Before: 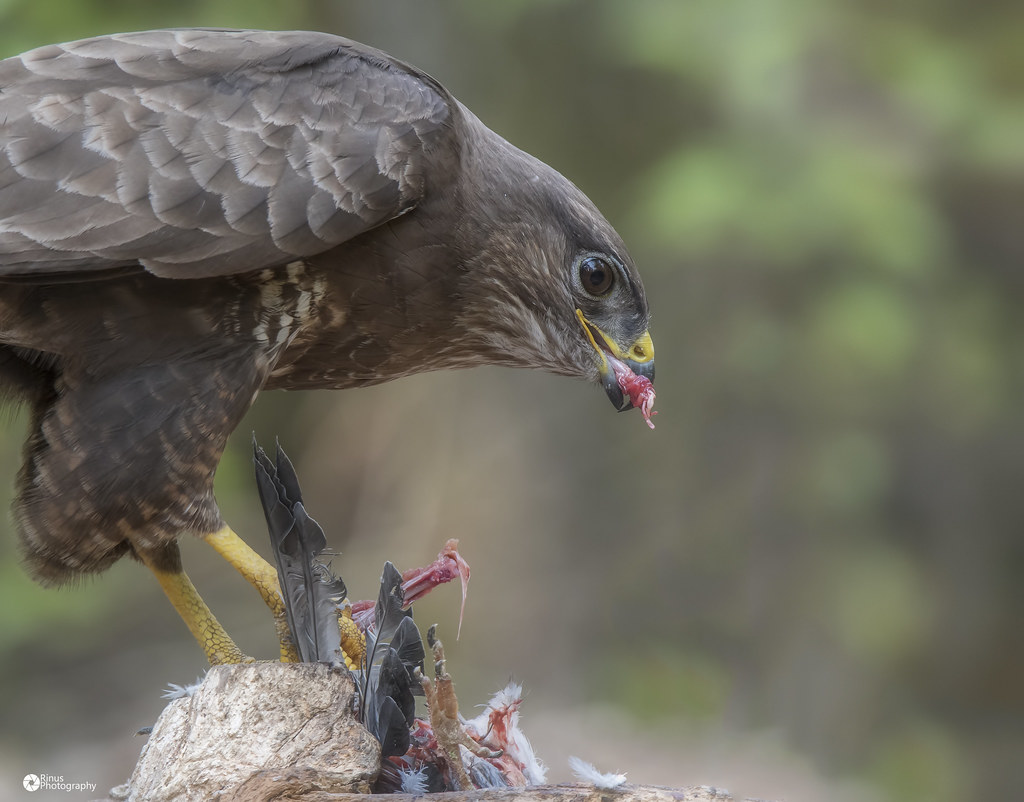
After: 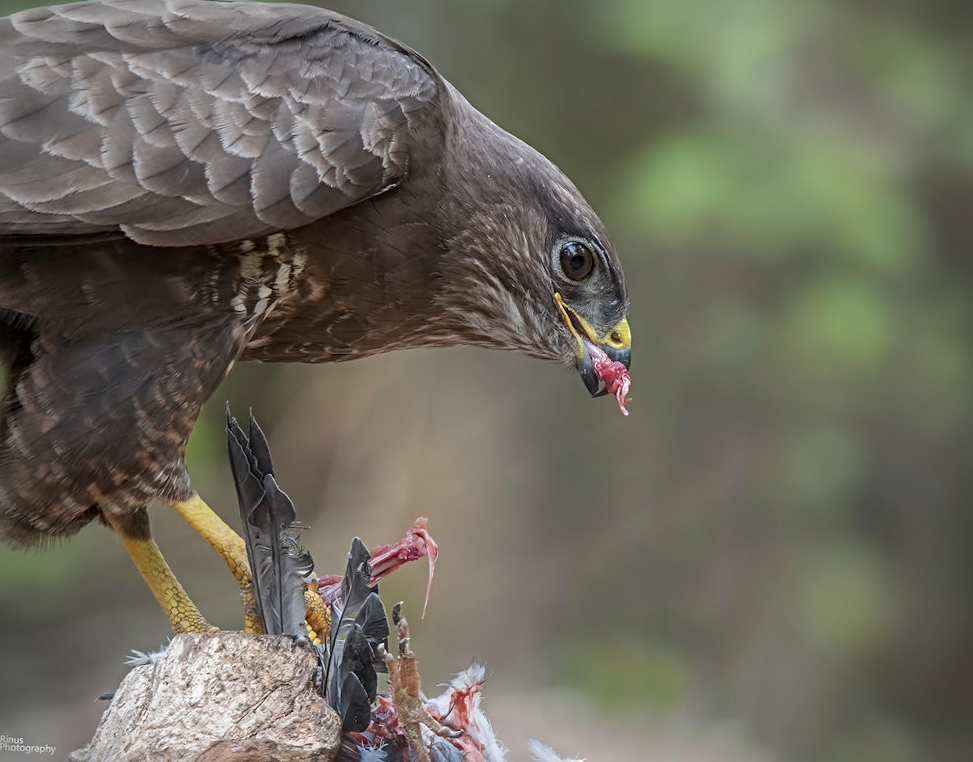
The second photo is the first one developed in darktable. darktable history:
sharpen: radius 4.883
vignetting: fall-off radius 60.92%
crop and rotate: angle -2.38°
